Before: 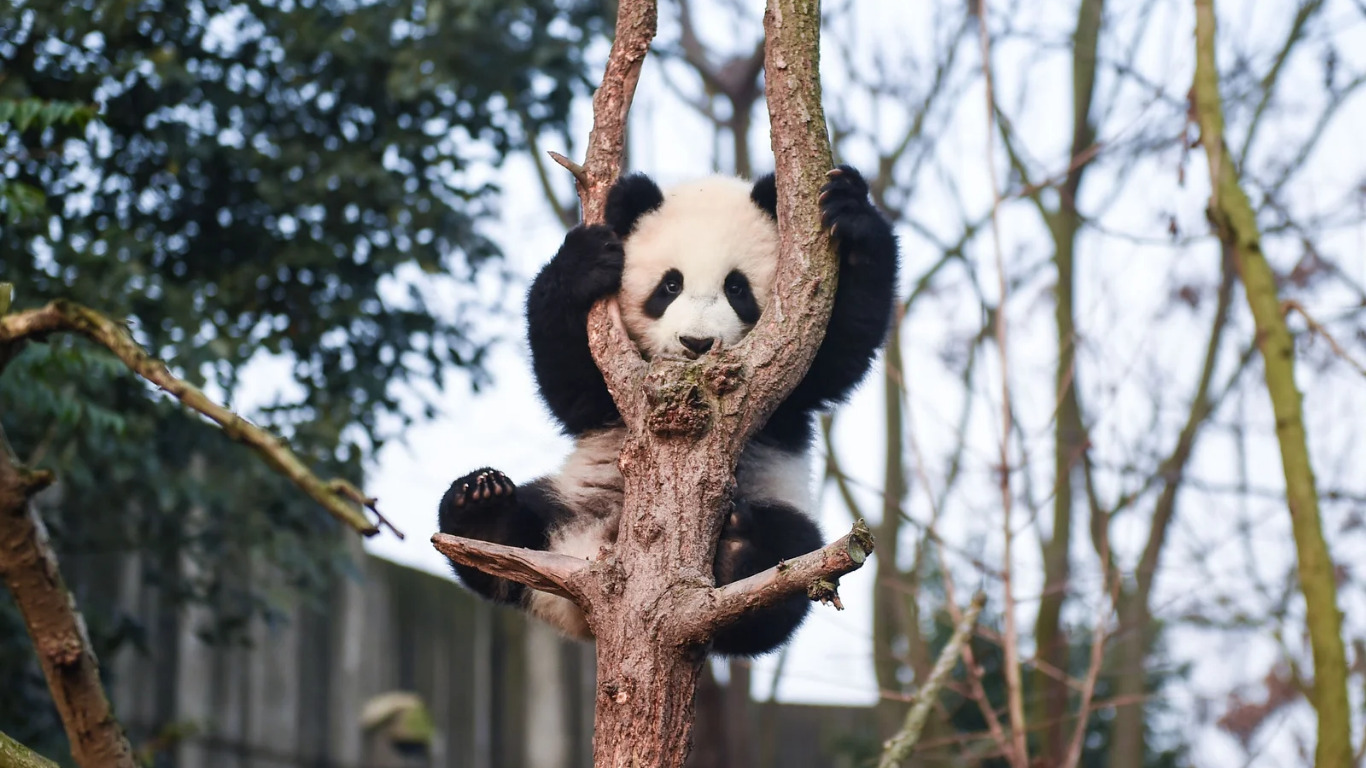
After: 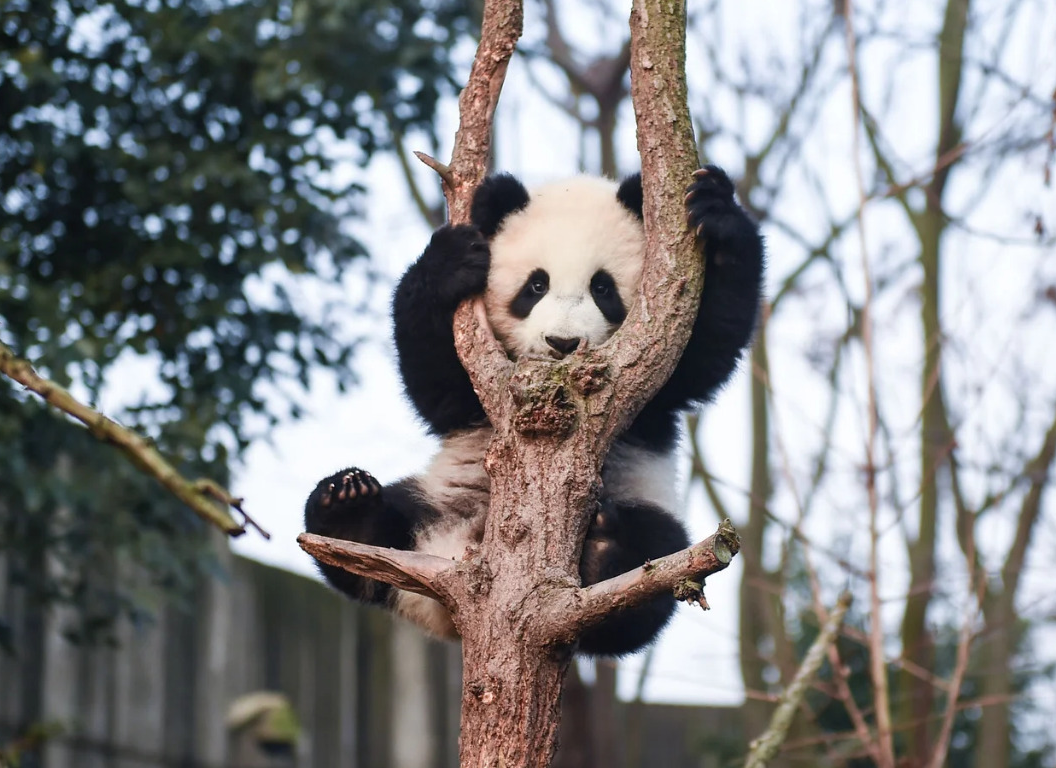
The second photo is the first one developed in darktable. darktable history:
crop: left 9.879%, right 12.744%
